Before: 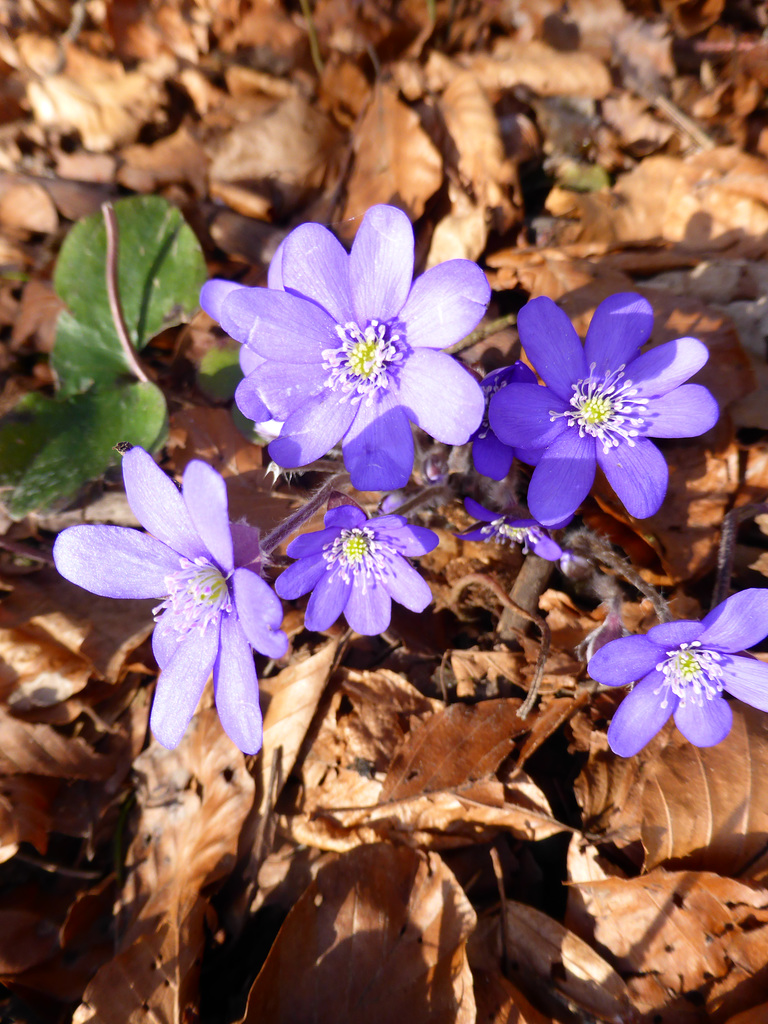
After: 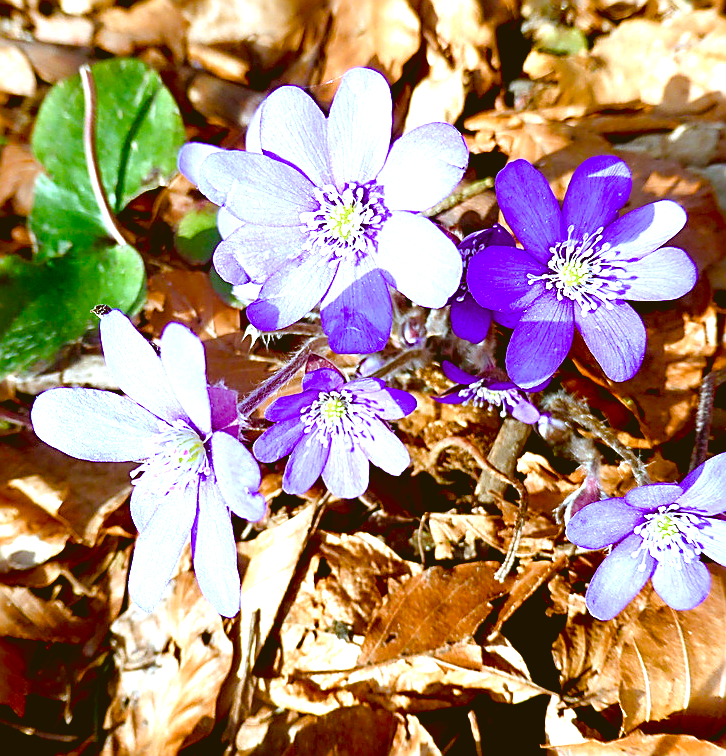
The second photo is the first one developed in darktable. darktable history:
crop and rotate: left 2.952%, top 13.467%, right 2.482%, bottom 12.61%
base curve: preserve colors none
color balance rgb: shadows lift › chroma 1.556%, shadows lift › hue 258.45°, power › chroma 2.136%, power › hue 165.07°, global offset › luminance 0.697%, perceptual saturation grading › global saturation -0.054%, perceptual saturation grading › highlights -18.022%, perceptual saturation grading › mid-tones 32.933%, perceptual saturation grading › shadows 50.445%, global vibrance 40.061%
sharpen: radius 1.661, amount 1.308
exposure: black level correction 0.008, exposure 0.98 EV, compensate highlight preservation false
color correction: highlights a* -14.13, highlights b* -15.95, shadows a* 10.58, shadows b* 29.87
